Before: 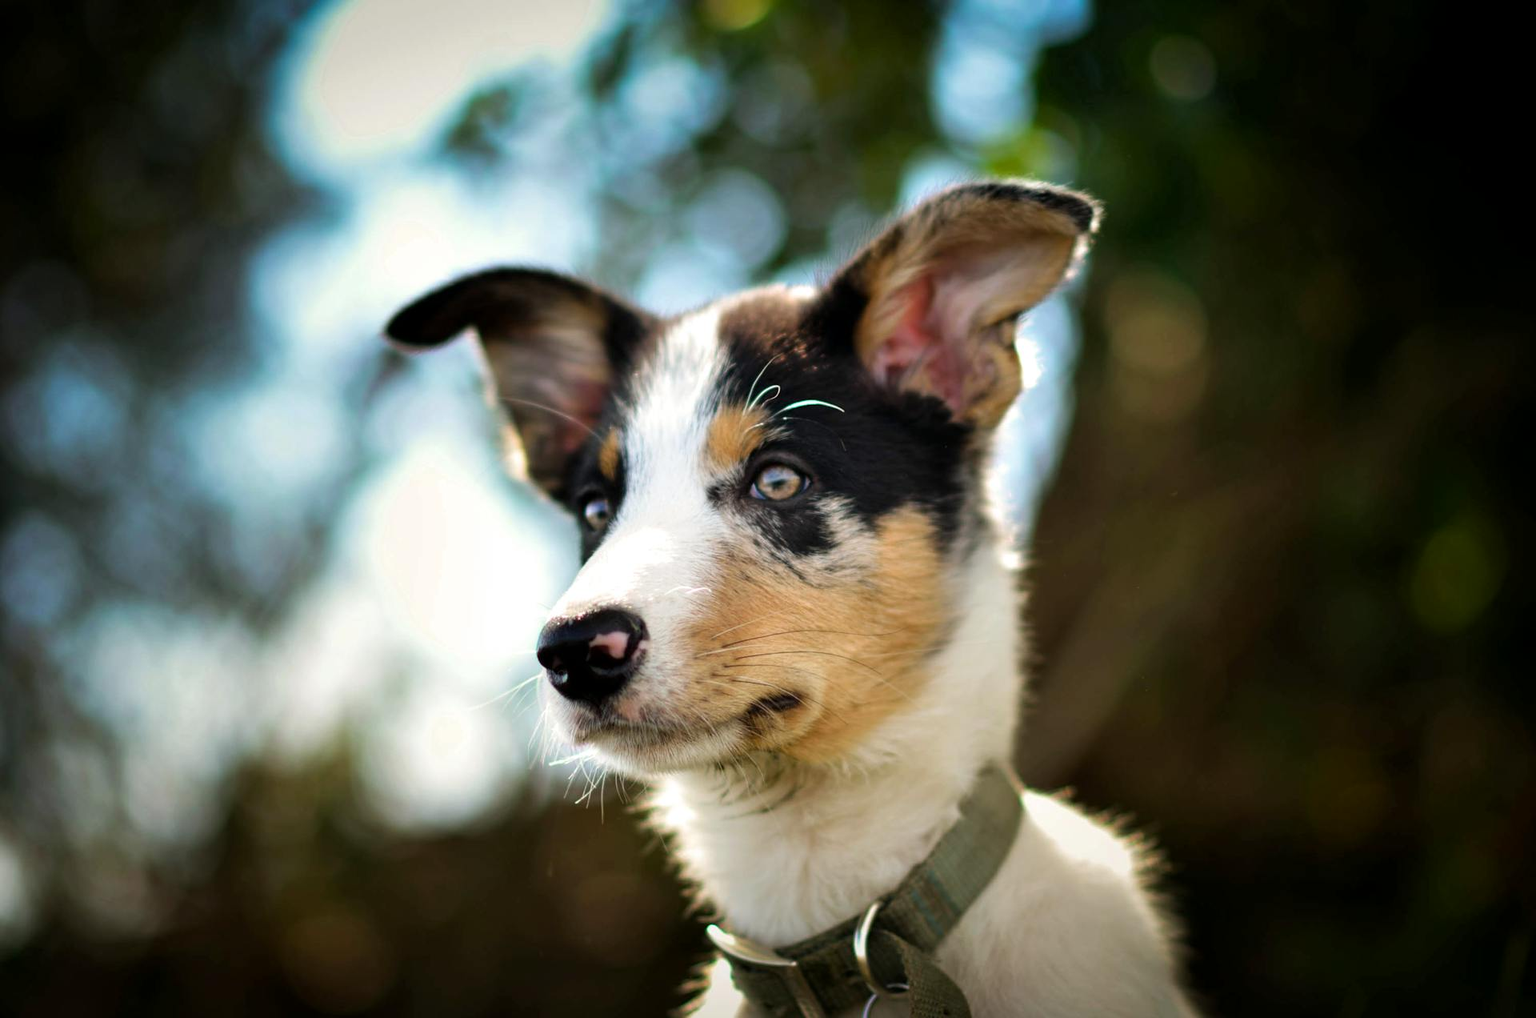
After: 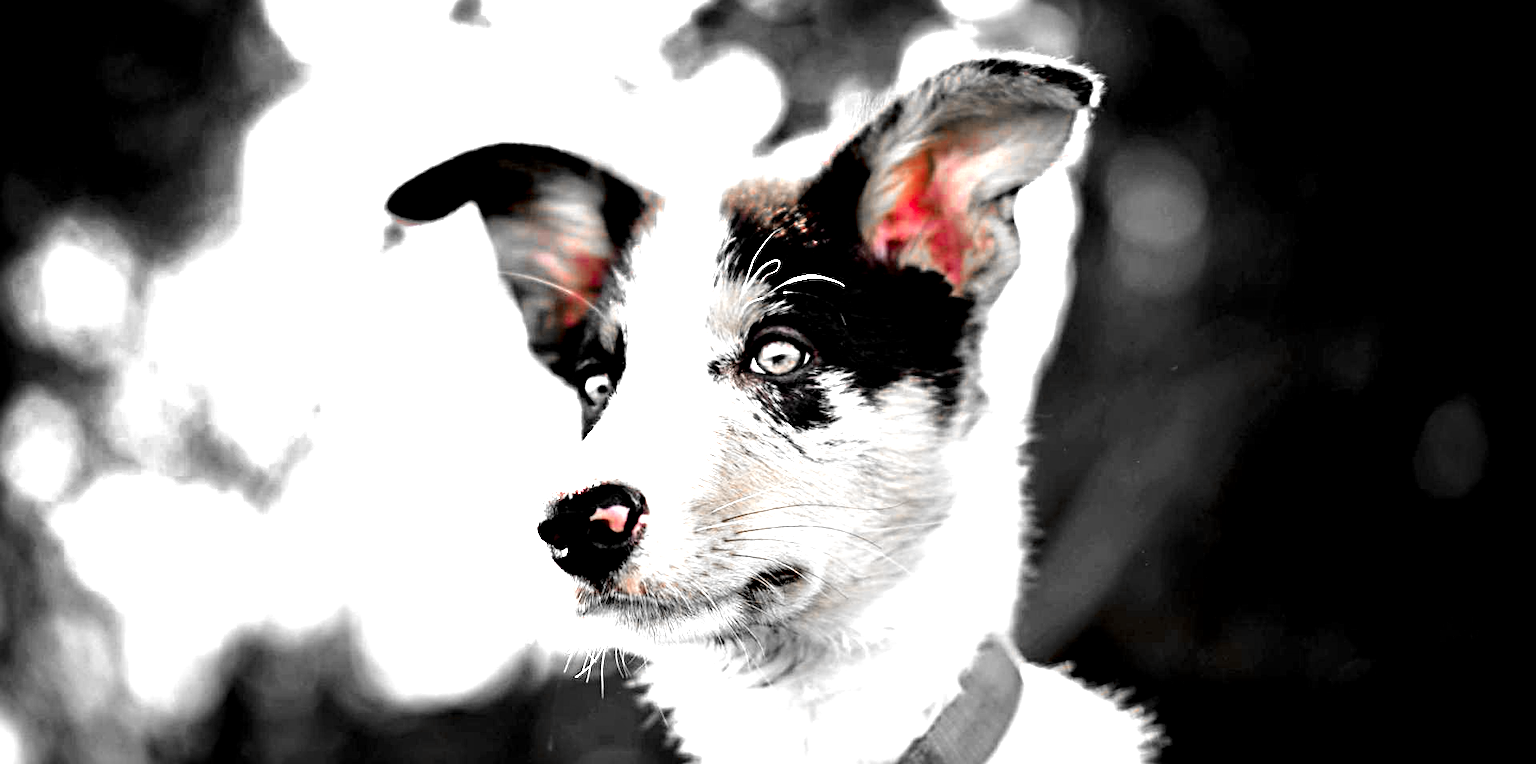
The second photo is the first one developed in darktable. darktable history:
exposure: black level correction 0.011, exposure 1.081 EV, compensate highlight preservation false
sharpen: radius 3.96
crop and rotate: top 12.476%, bottom 12.36%
color zones: curves: ch0 [(0, 0.352) (0.143, 0.407) (0.286, 0.386) (0.429, 0.431) (0.571, 0.829) (0.714, 0.853) (0.857, 0.833) (1, 0.352)]; ch1 [(0, 0.604) (0.072, 0.726) (0.096, 0.608) (0.205, 0.007) (0.571, -0.006) (0.839, -0.013) (0.857, -0.012) (1, 0.604)]
tone equalizer: -8 EV -1.1 EV, -7 EV -0.999 EV, -6 EV -0.839 EV, -5 EV -0.55 EV, -3 EV 0.551 EV, -2 EV 0.875 EV, -1 EV 1.01 EV, +0 EV 1.06 EV, mask exposure compensation -0.513 EV
